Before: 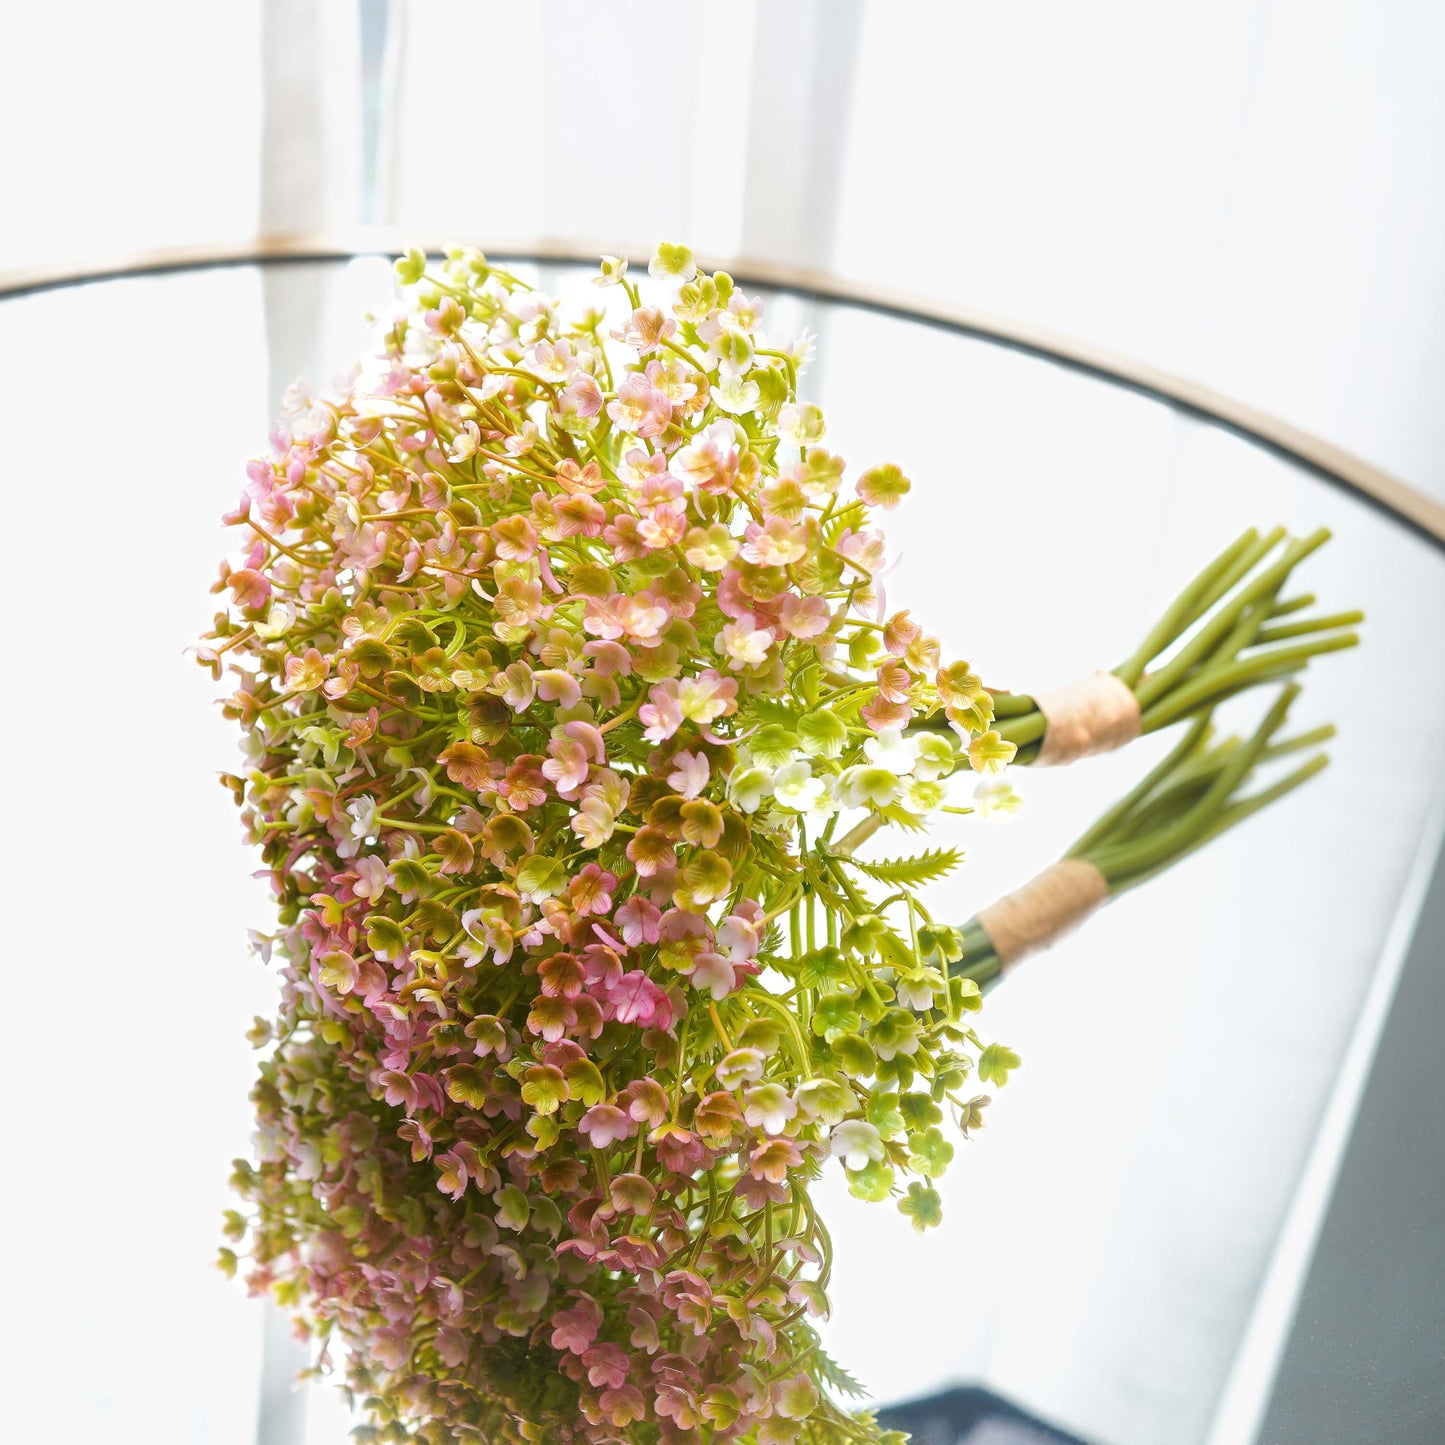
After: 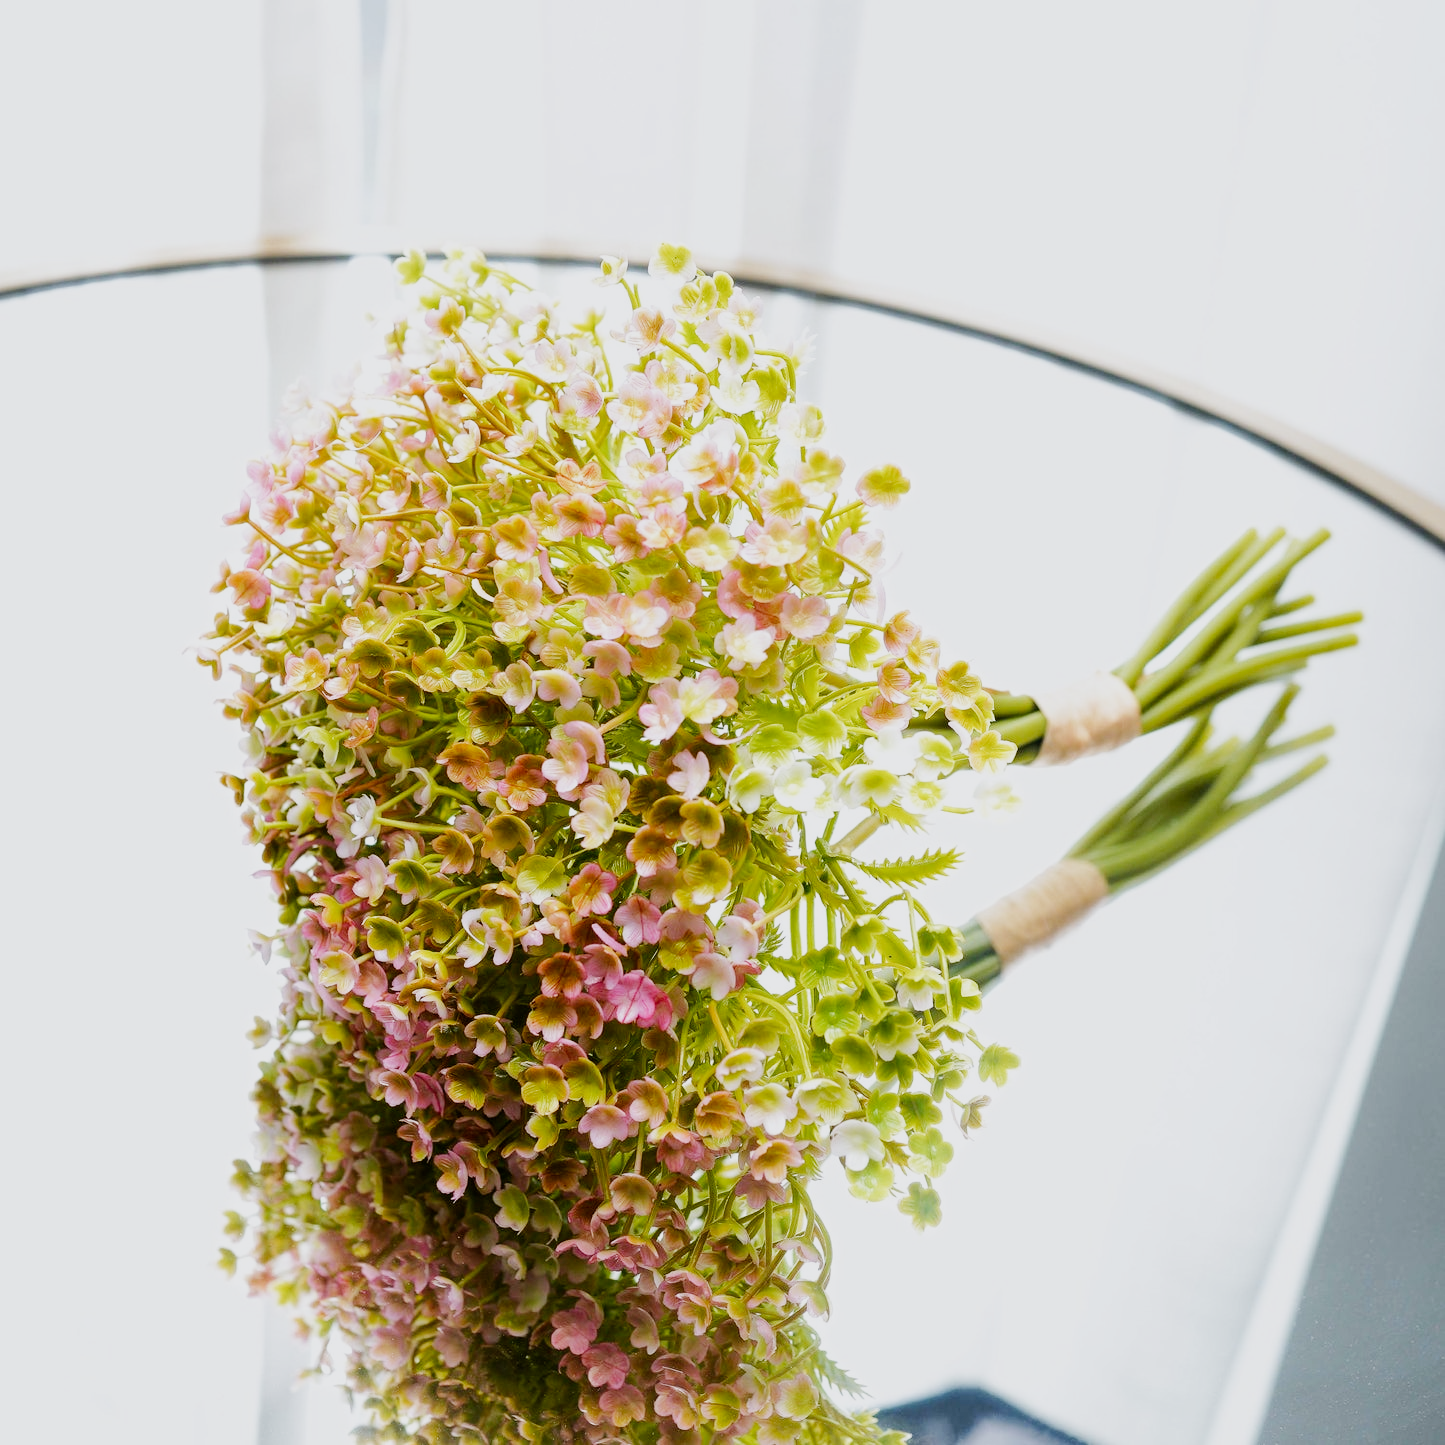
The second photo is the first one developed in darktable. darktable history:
tone equalizer: -8 EV -0.417 EV, -7 EV -0.389 EV, -6 EV -0.333 EV, -5 EV -0.222 EV, -3 EV 0.222 EV, -2 EV 0.333 EV, -1 EV 0.389 EV, +0 EV 0.417 EV, edges refinement/feathering 500, mask exposure compensation -1.57 EV, preserve details no
filmic rgb: middle gray luminance 29%, black relative exposure -10.3 EV, white relative exposure 5.5 EV, threshold 6 EV, target black luminance 0%, hardness 3.95, latitude 2.04%, contrast 1.132, highlights saturation mix 5%, shadows ↔ highlights balance 15.11%, preserve chrominance no, color science v3 (2019), use custom middle-gray values true, iterations of high-quality reconstruction 0, enable highlight reconstruction true
white balance: red 0.98, blue 1.034
exposure: exposure 0.657 EV, compensate highlight preservation false
